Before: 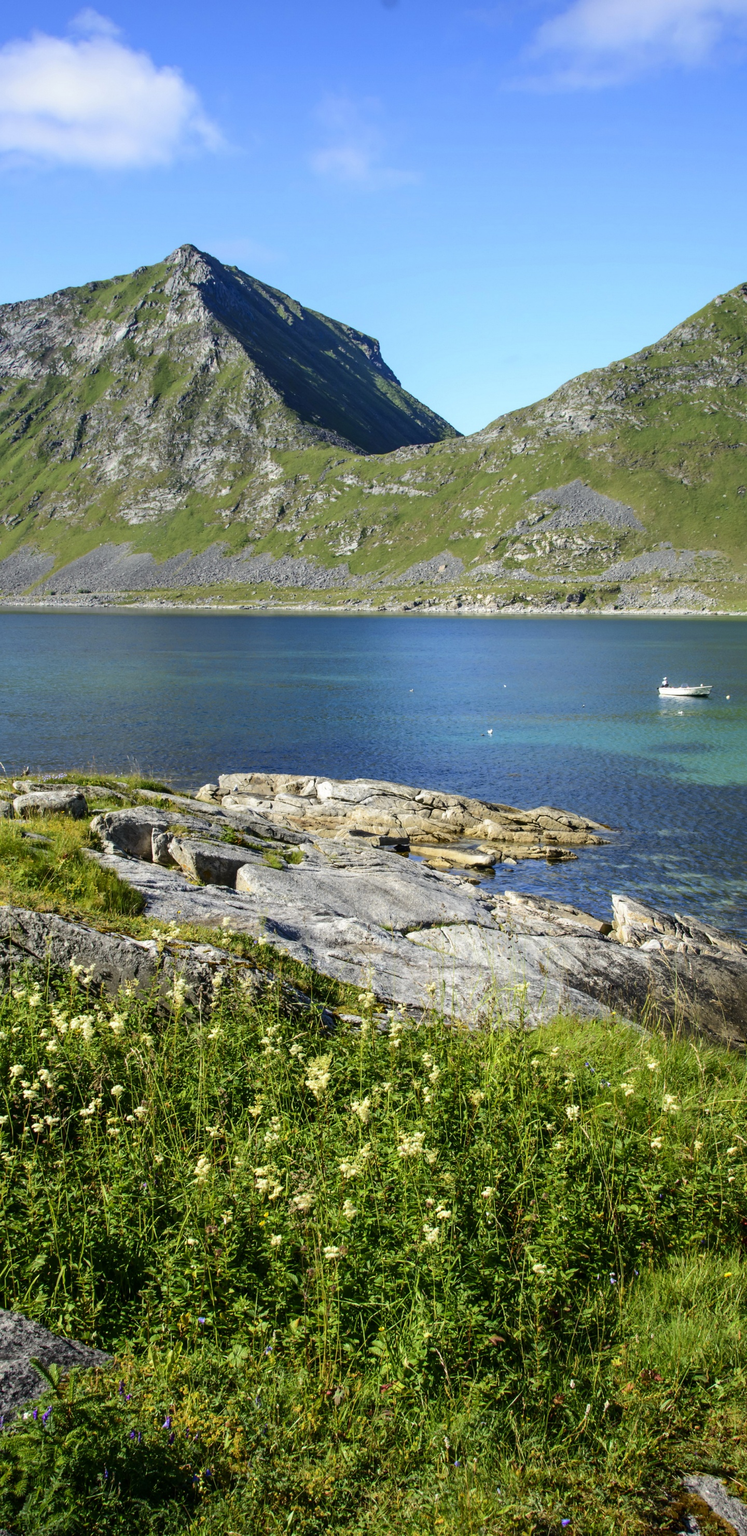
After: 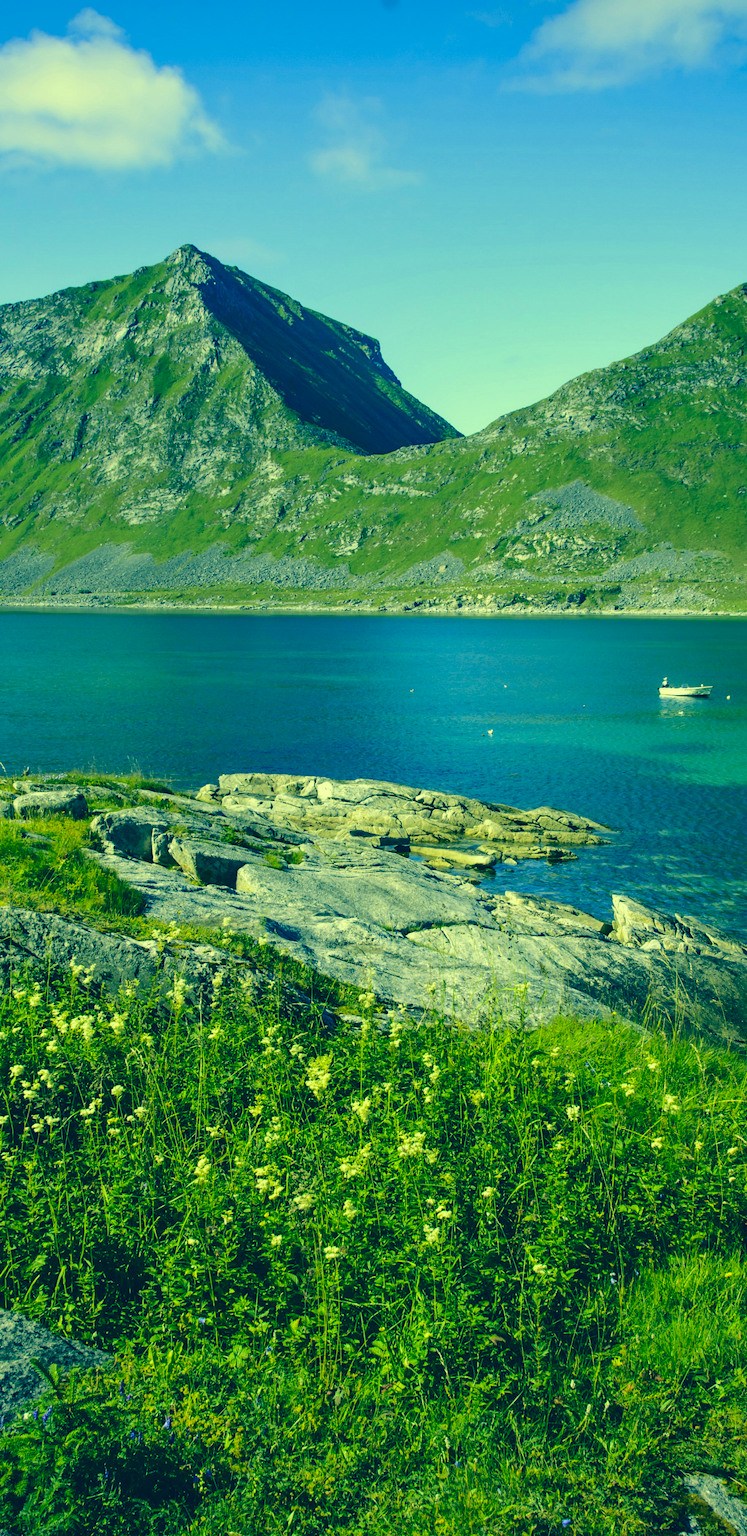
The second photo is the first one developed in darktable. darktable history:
color correction: highlights a* -15.35, highlights b* 39.7, shadows a* -39.78, shadows b* -26.45
shadows and highlights: shadows 36.72, highlights -26.74, soften with gaussian
